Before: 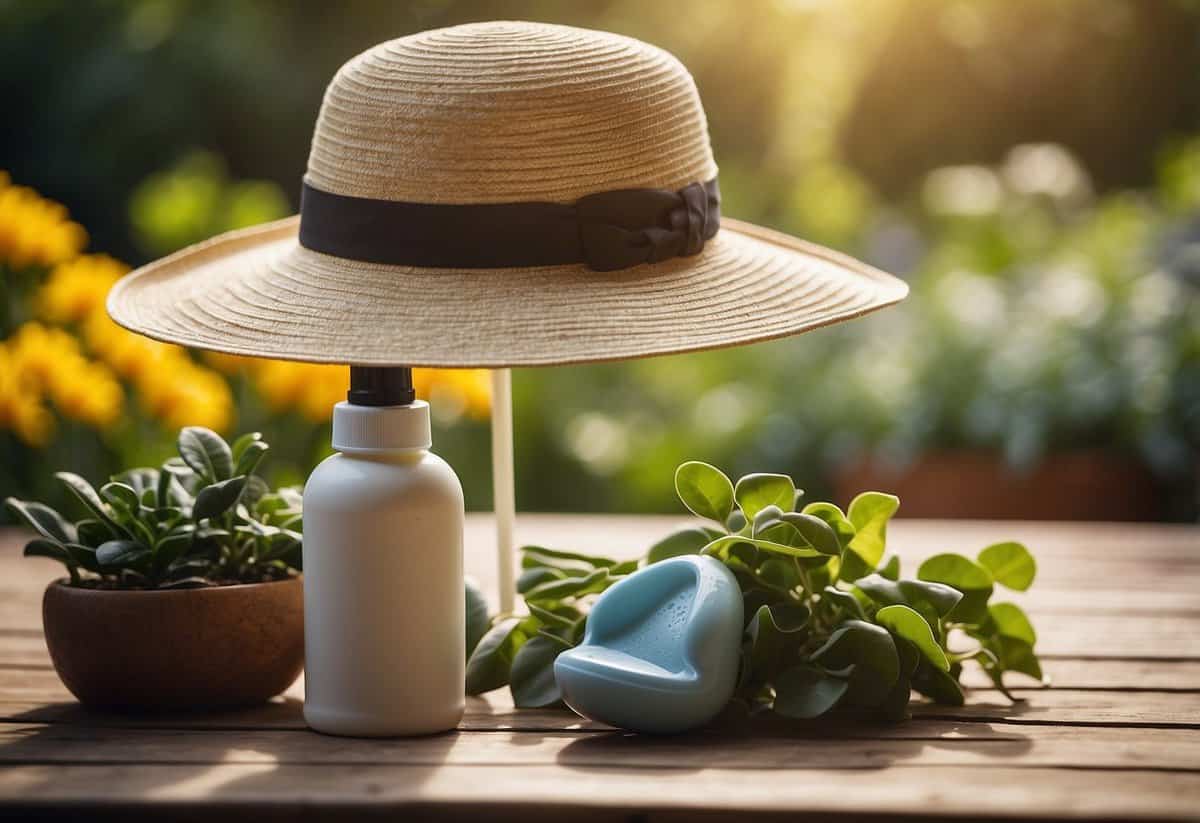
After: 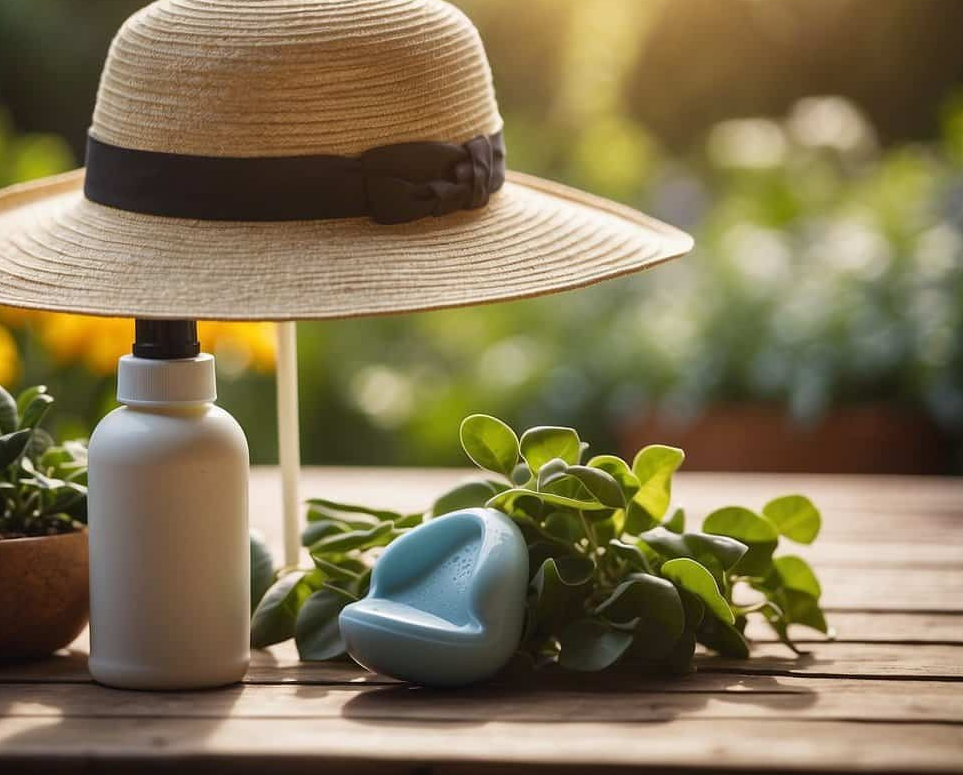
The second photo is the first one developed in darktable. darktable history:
crop and rotate: left 17.989%, top 5.755%, right 1.727%
